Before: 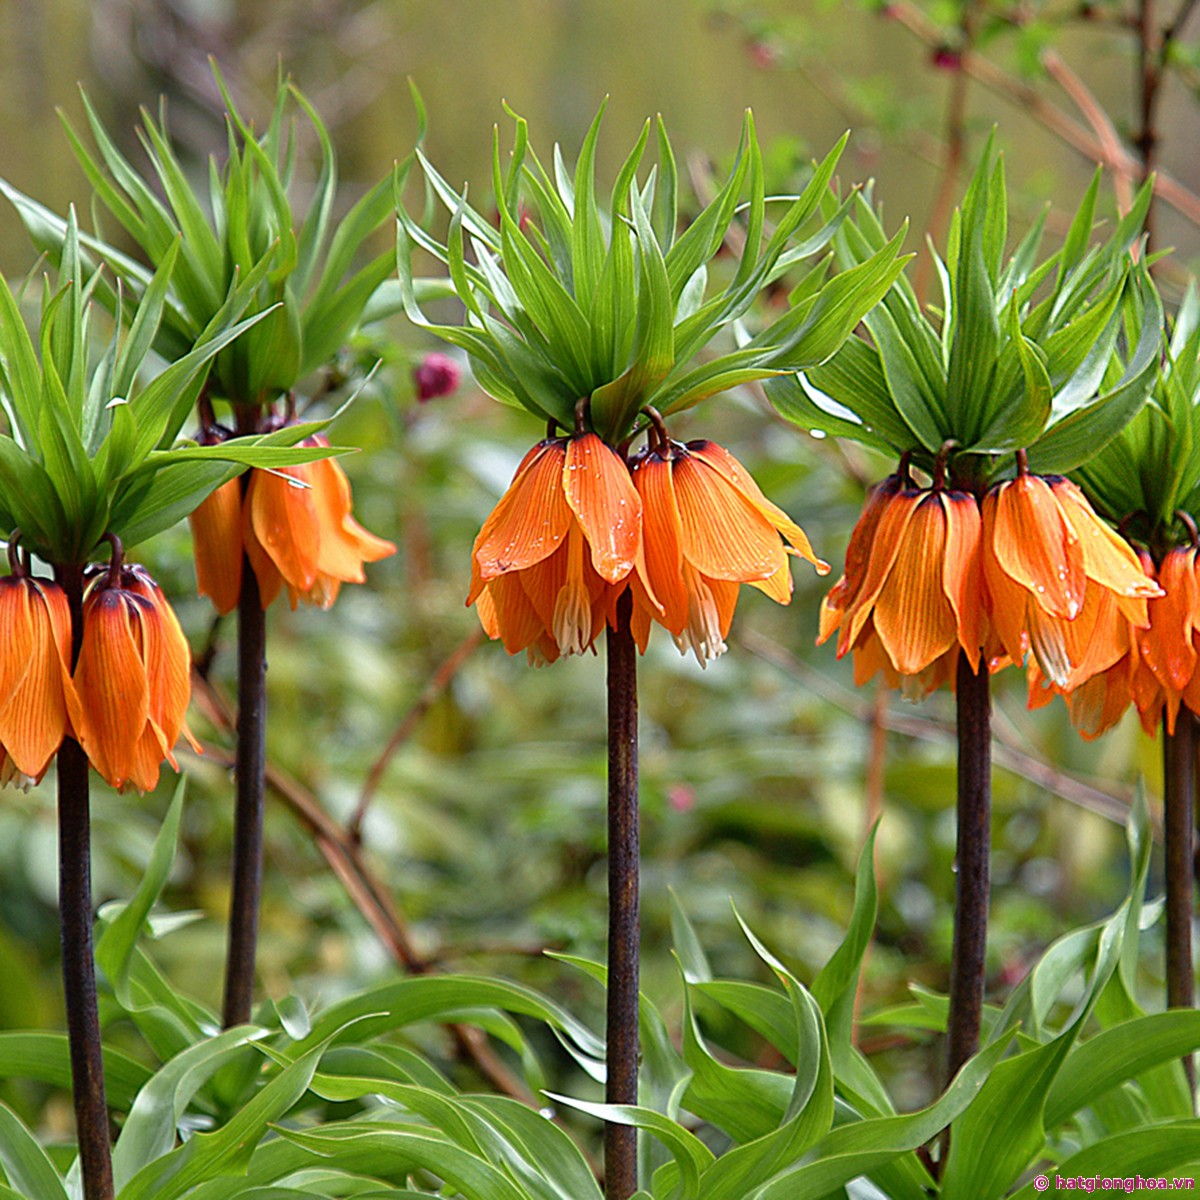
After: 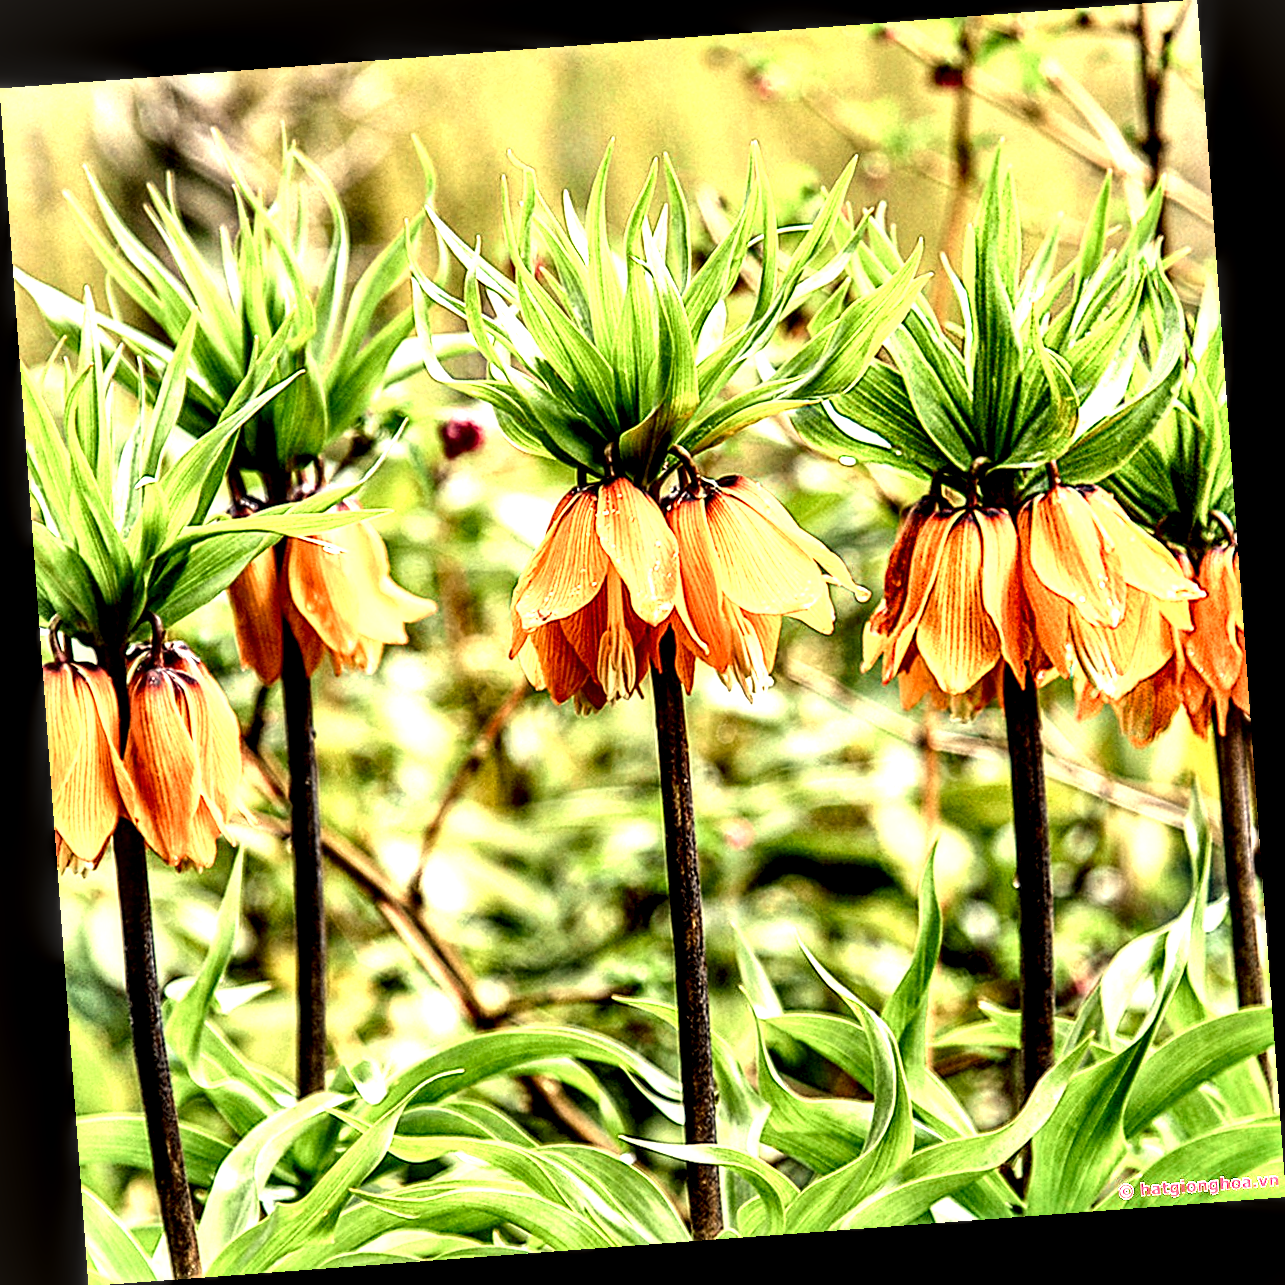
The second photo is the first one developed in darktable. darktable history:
shadows and highlights: shadows 75, highlights -25, soften with gaussian
rotate and perspective: rotation -4.25°, automatic cropping off
local contrast: highlights 115%, shadows 42%, detail 293%
exposure: exposure 0.493 EV, compensate highlight preservation false
white balance: red 1.08, blue 0.791
tone curve: curves: ch0 [(0, 0.023) (0.113, 0.084) (0.285, 0.301) (0.673, 0.796) (0.845, 0.932) (0.994, 0.971)]; ch1 [(0, 0) (0.456, 0.437) (0.498, 0.5) (0.57, 0.559) (0.631, 0.639) (1, 1)]; ch2 [(0, 0) (0.417, 0.44) (0.46, 0.453) (0.502, 0.507) (0.55, 0.57) (0.67, 0.712) (1, 1)], color space Lab, independent channels, preserve colors none
